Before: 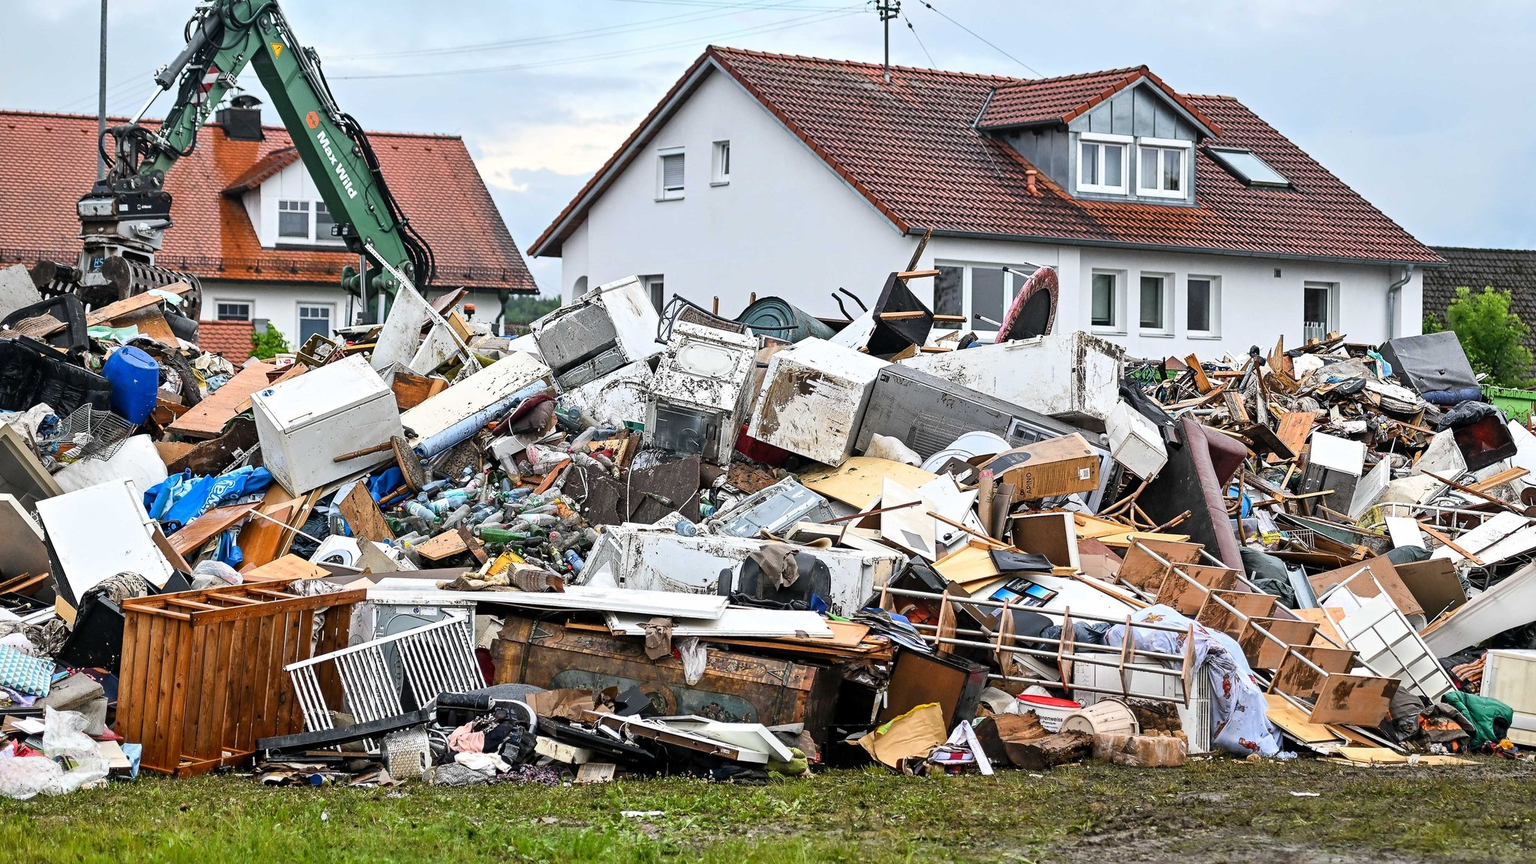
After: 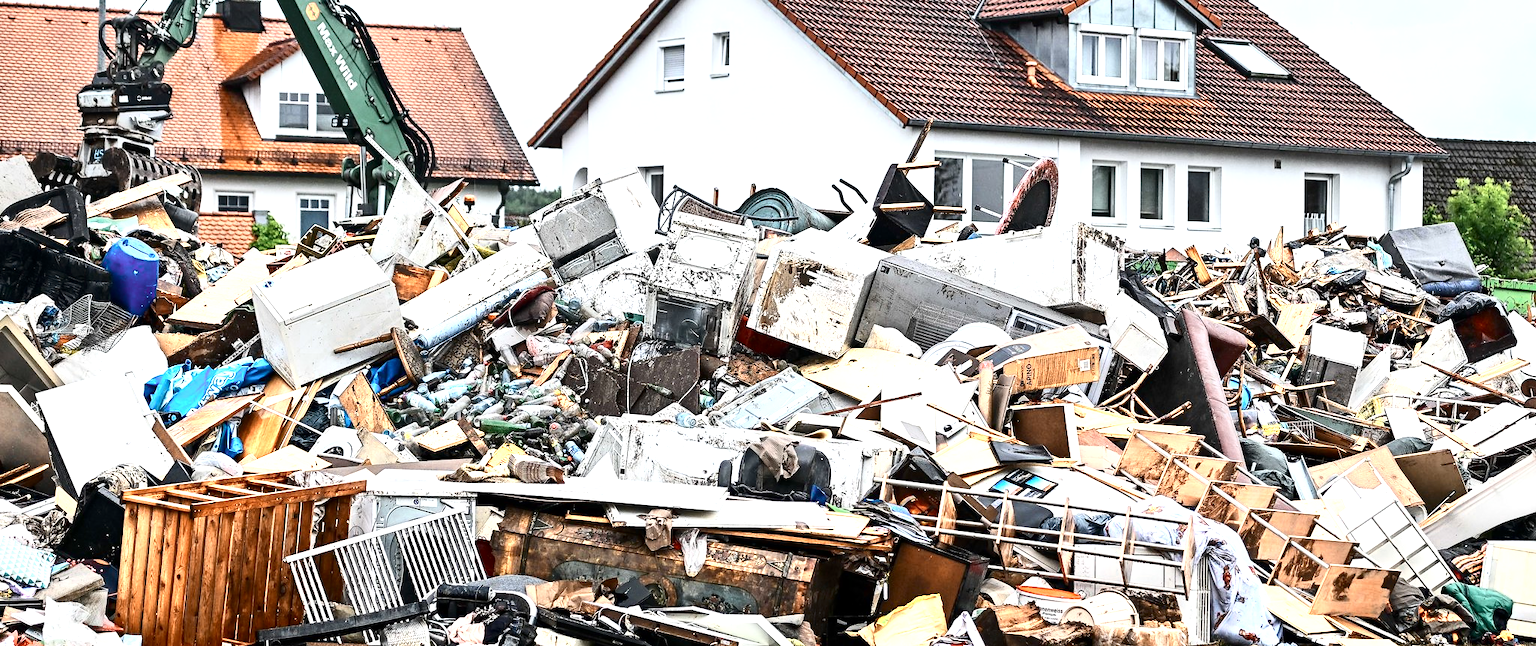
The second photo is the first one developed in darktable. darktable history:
shadows and highlights: shadows 25.85, highlights -24.31
contrast brightness saturation: contrast 0.298
crop and rotate: top 12.612%, bottom 12.491%
color zones: curves: ch0 [(0.018, 0.548) (0.197, 0.654) (0.425, 0.447) (0.605, 0.658) (0.732, 0.579)]; ch1 [(0.105, 0.531) (0.224, 0.531) (0.386, 0.39) (0.618, 0.456) (0.732, 0.456) (0.956, 0.421)]; ch2 [(0.039, 0.583) (0.215, 0.465) (0.399, 0.544) (0.465, 0.548) (0.614, 0.447) (0.724, 0.43) (0.882, 0.623) (0.956, 0.632)]
exposure: exposure 0.561 EV, compensate highlight preservation false
